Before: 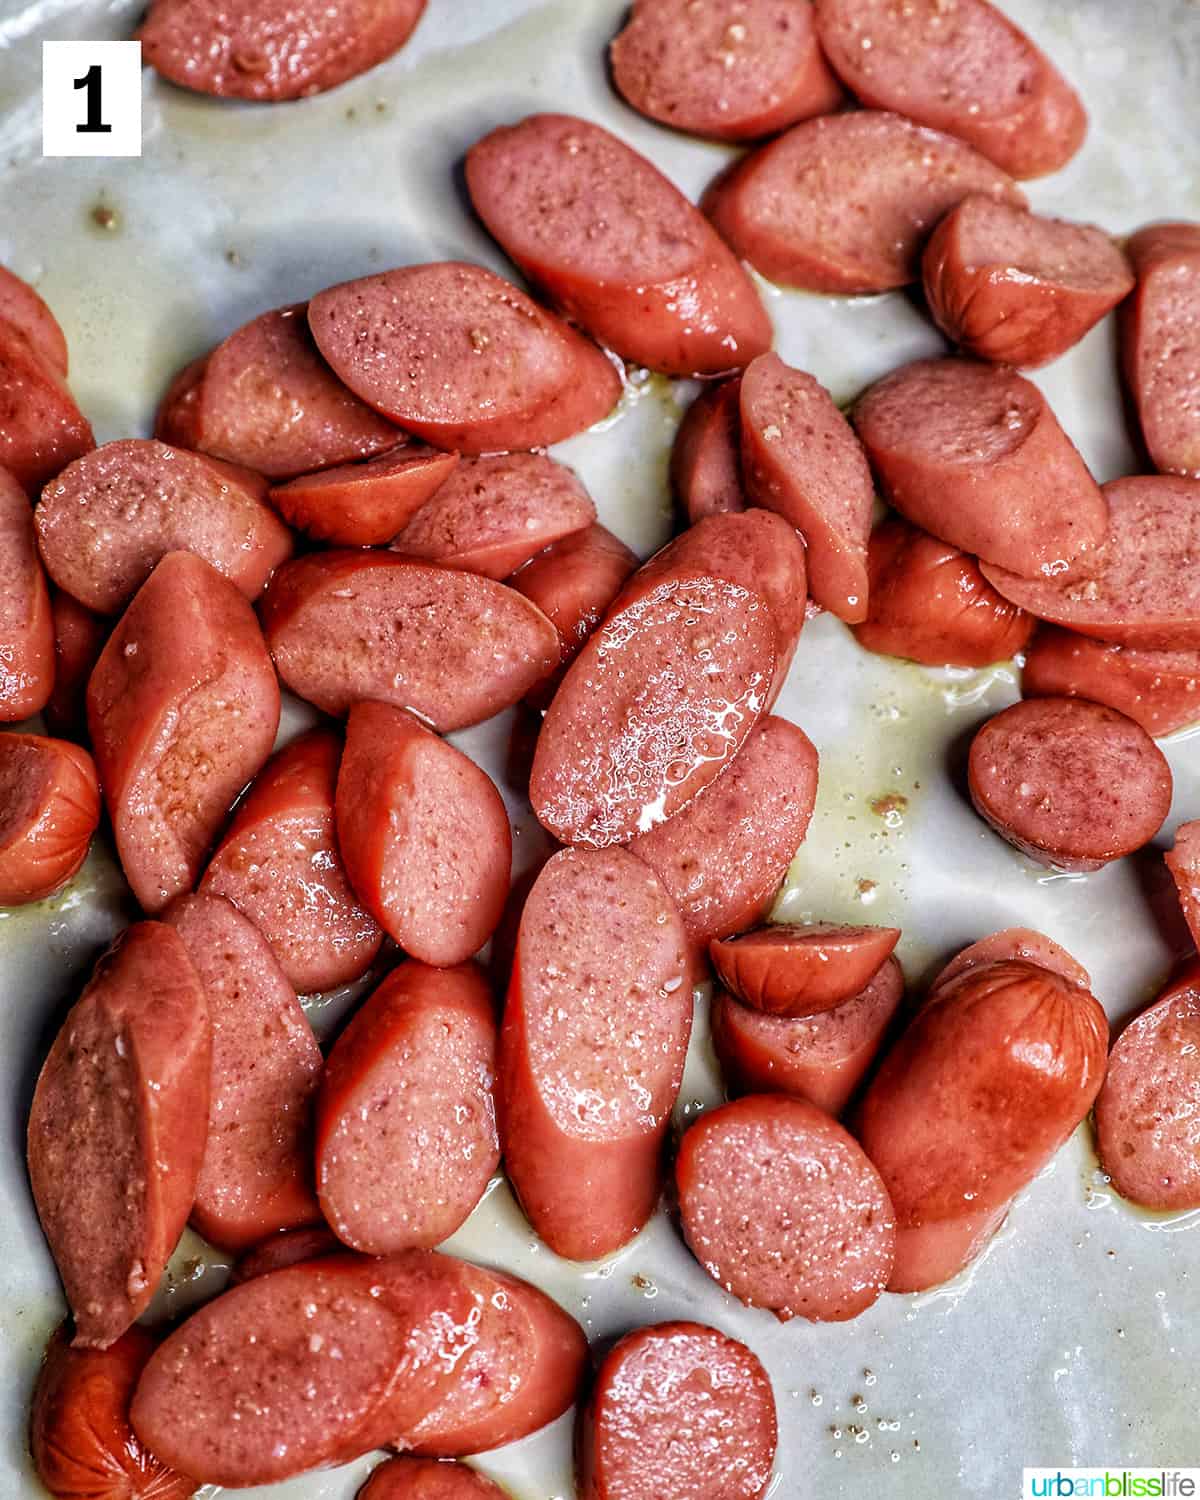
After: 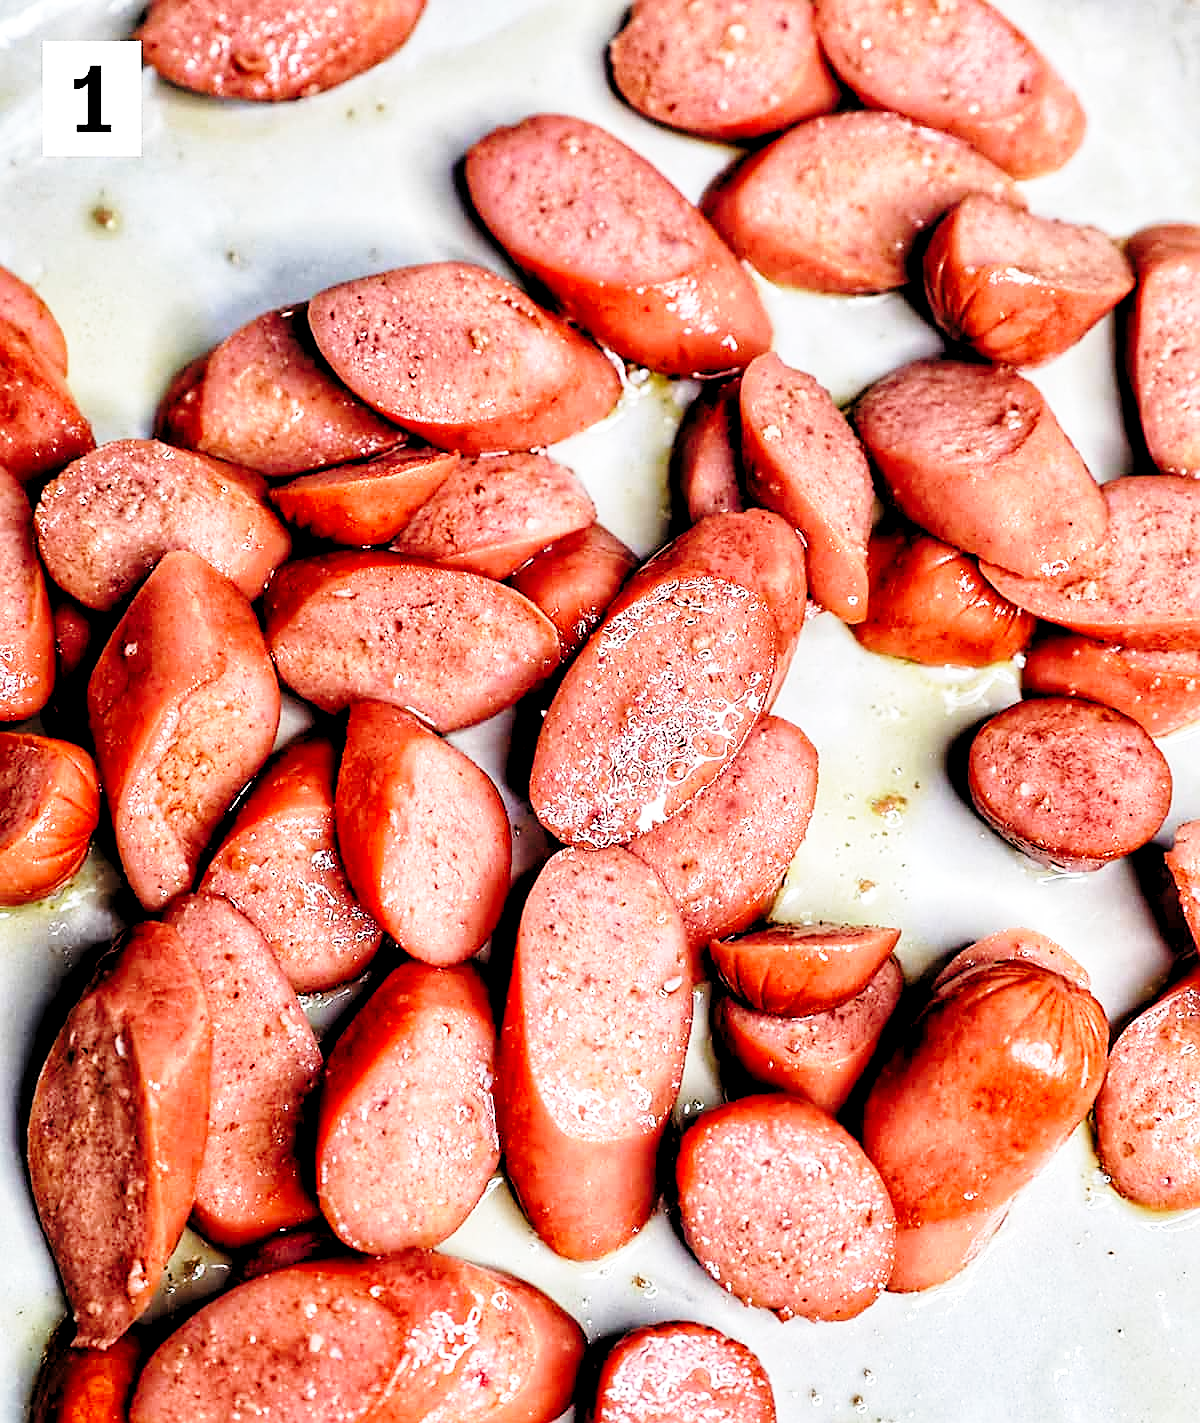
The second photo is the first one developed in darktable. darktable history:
base curve: curves: ch0 [(0, 0) (0.028, 0.03) (0.121, 0.232) (0.46, 0.748) (0.859, 0.968) (1, 1)], preserve colors none
crop and rotate: top 0%, bottom 5.097%
sharpen: on, module defaults
rgb levels: levels [[0.01, 0.419, 0.839], [0, 0.5, 1], [0, 0.5, 1]]
